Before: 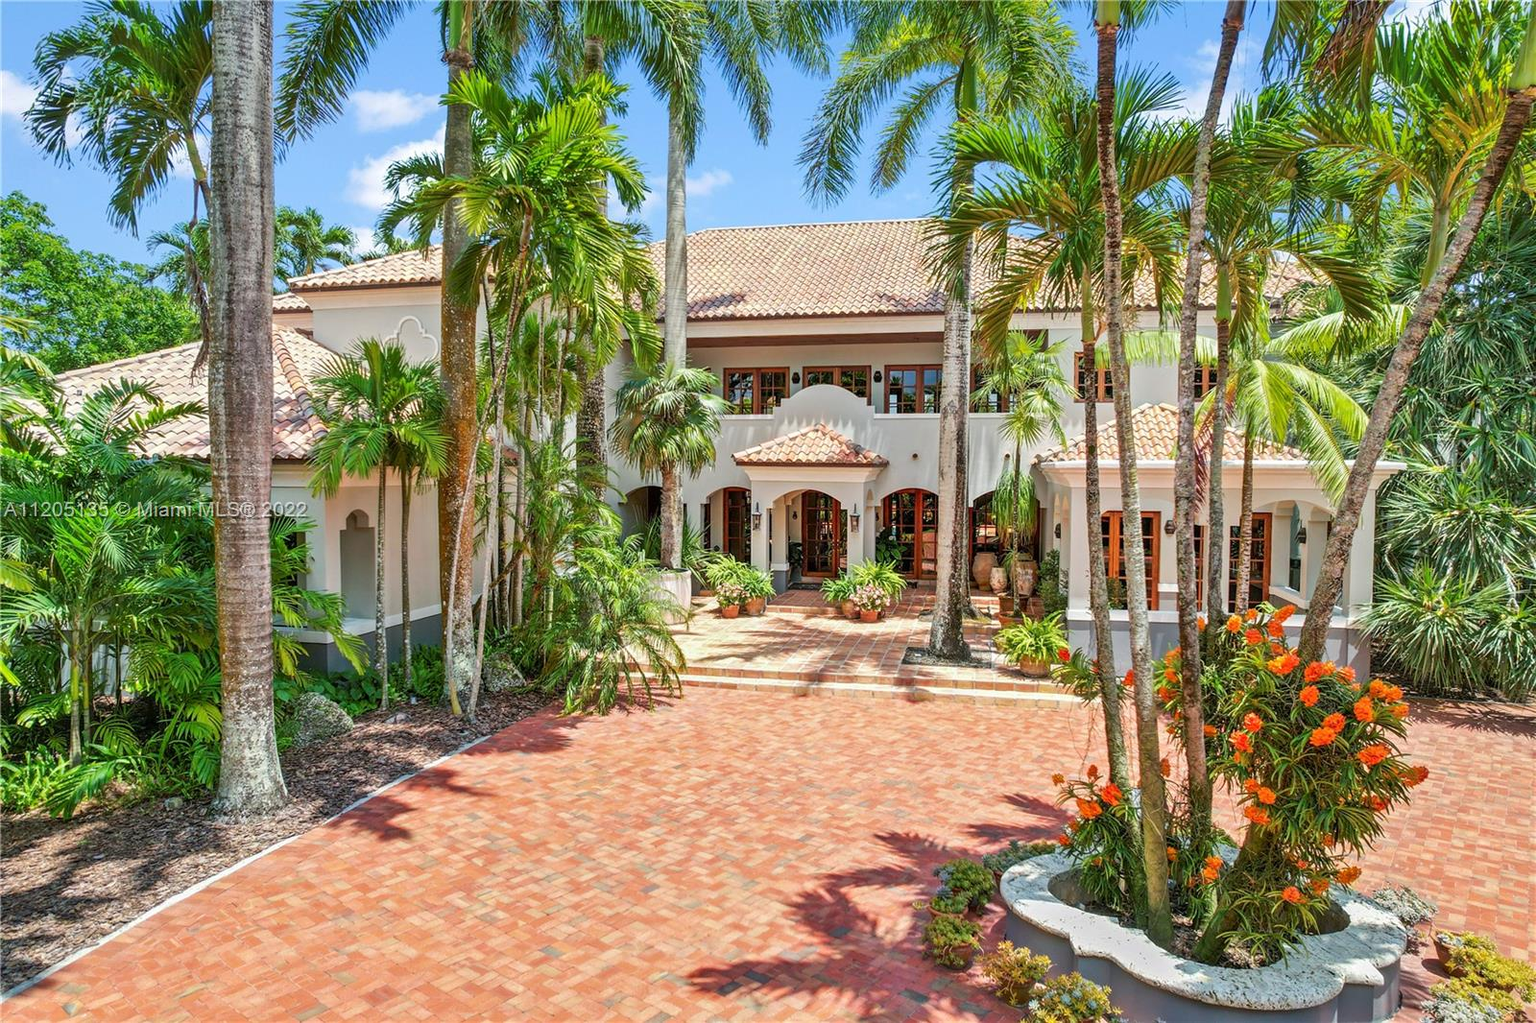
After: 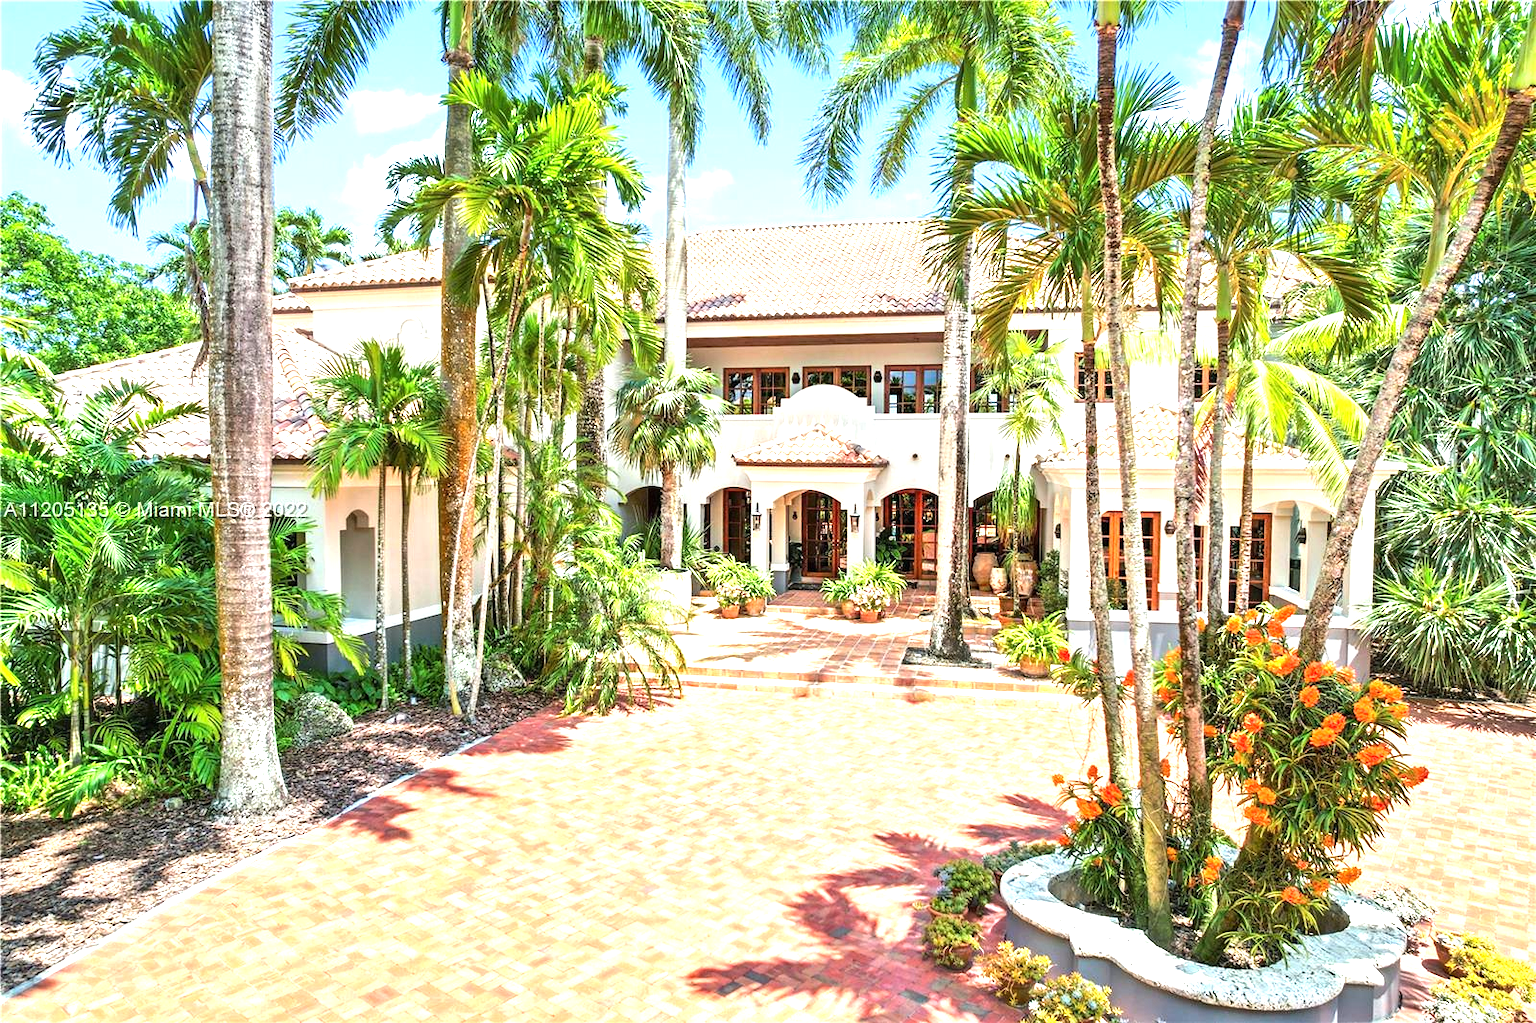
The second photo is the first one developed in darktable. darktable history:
exposure: black level correction 0, exposure 1 EV, compensate exposure bias true, compensate highlight preservation false
tone equalizer: -8 EV -0.417 EV, -7 EV -0.389 EV, -6 EV -0.333 EV, -5 EV -0.222 EV, -3 EV 0.222 EV, -2 EV 0.333 EV, -1 EV 0.389 EV, +0 EV 0.417 EV, edges refinement/feathering 500, mask exposure compensation -1.57 EV, preserve details no
